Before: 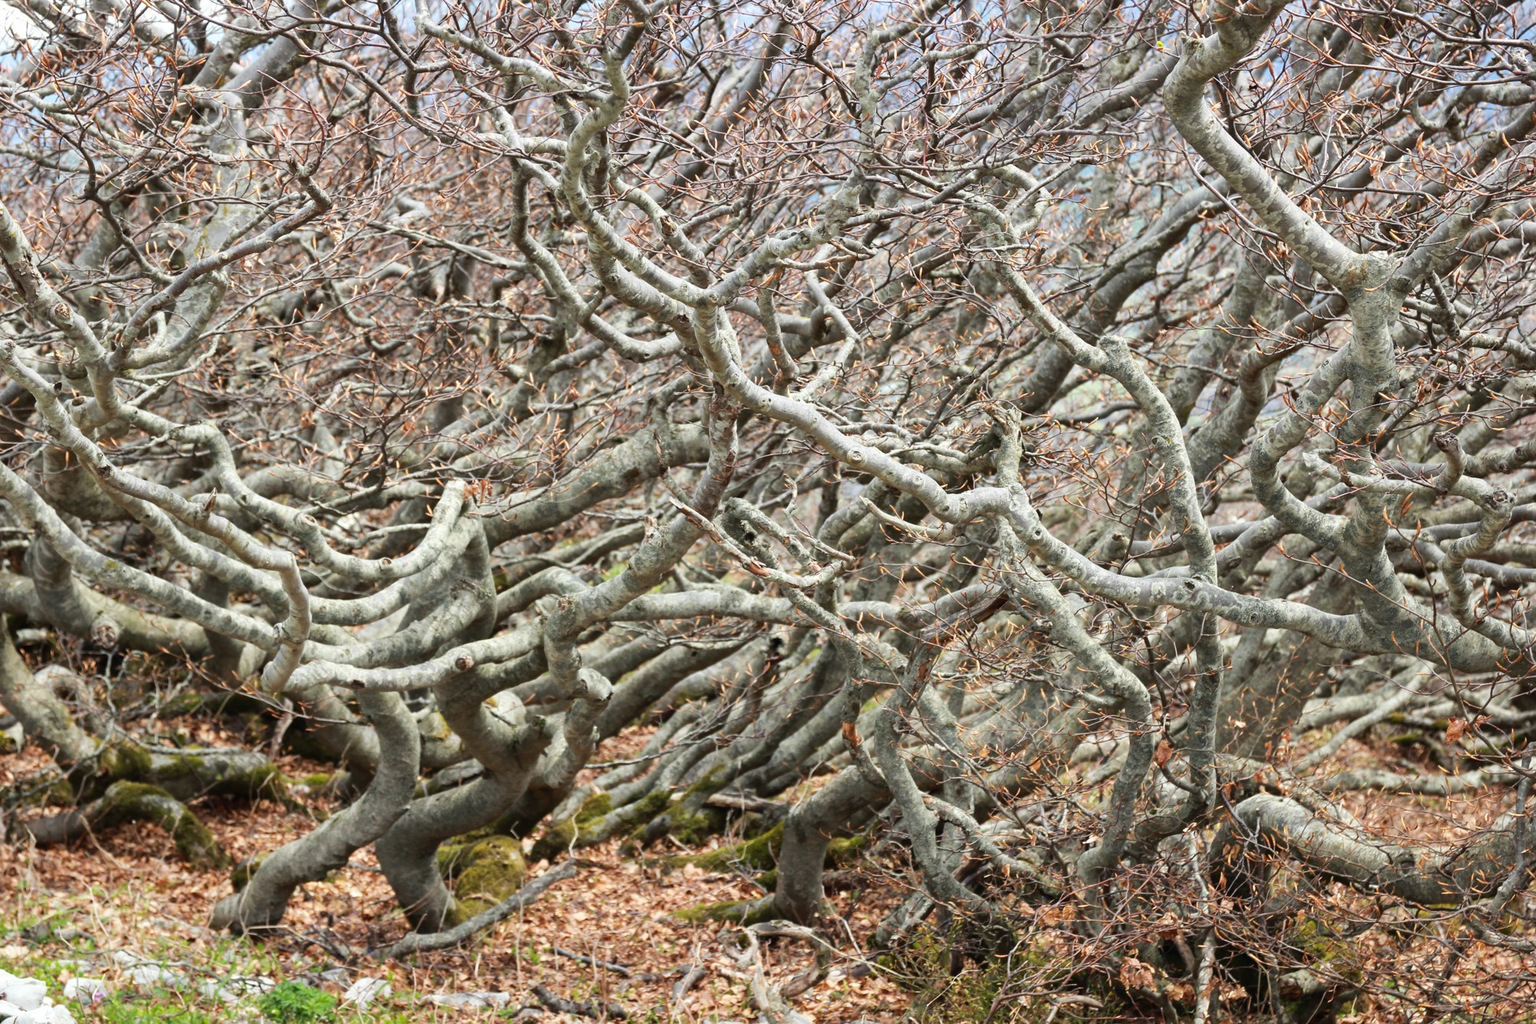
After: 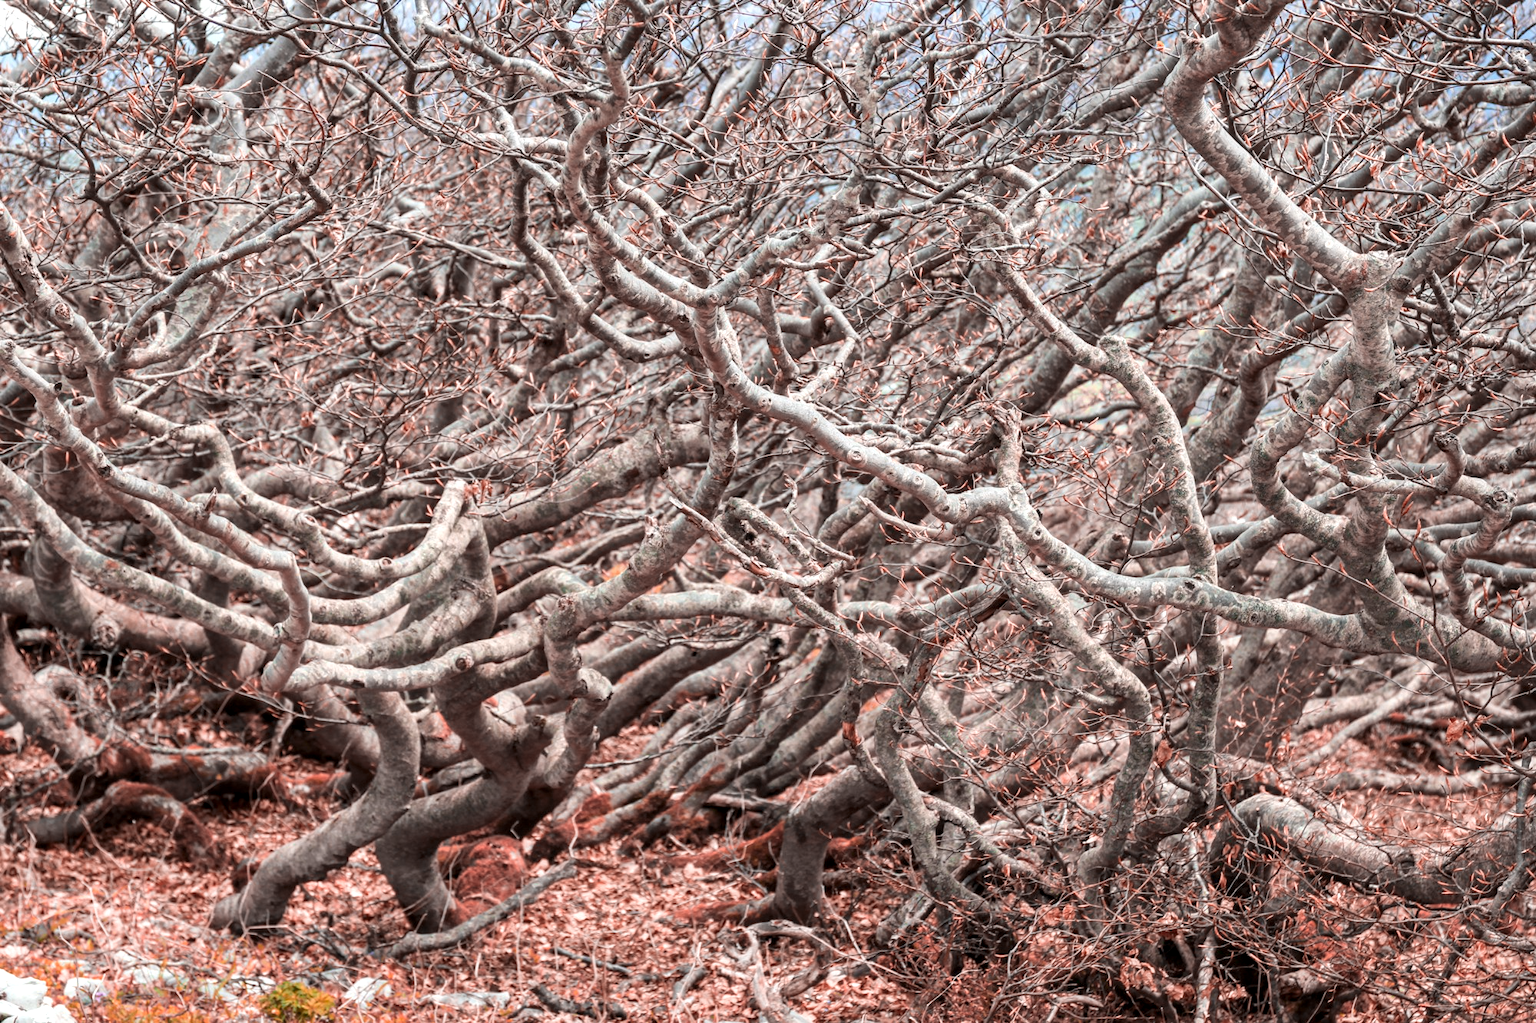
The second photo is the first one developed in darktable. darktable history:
color zones: curves: ch2 [(0, 0.5) (0.084, 0.497) (0.323, 0.335) (0.4, 0.497) (1, 0.5)], process mode strong
local contrast: detail 130%
